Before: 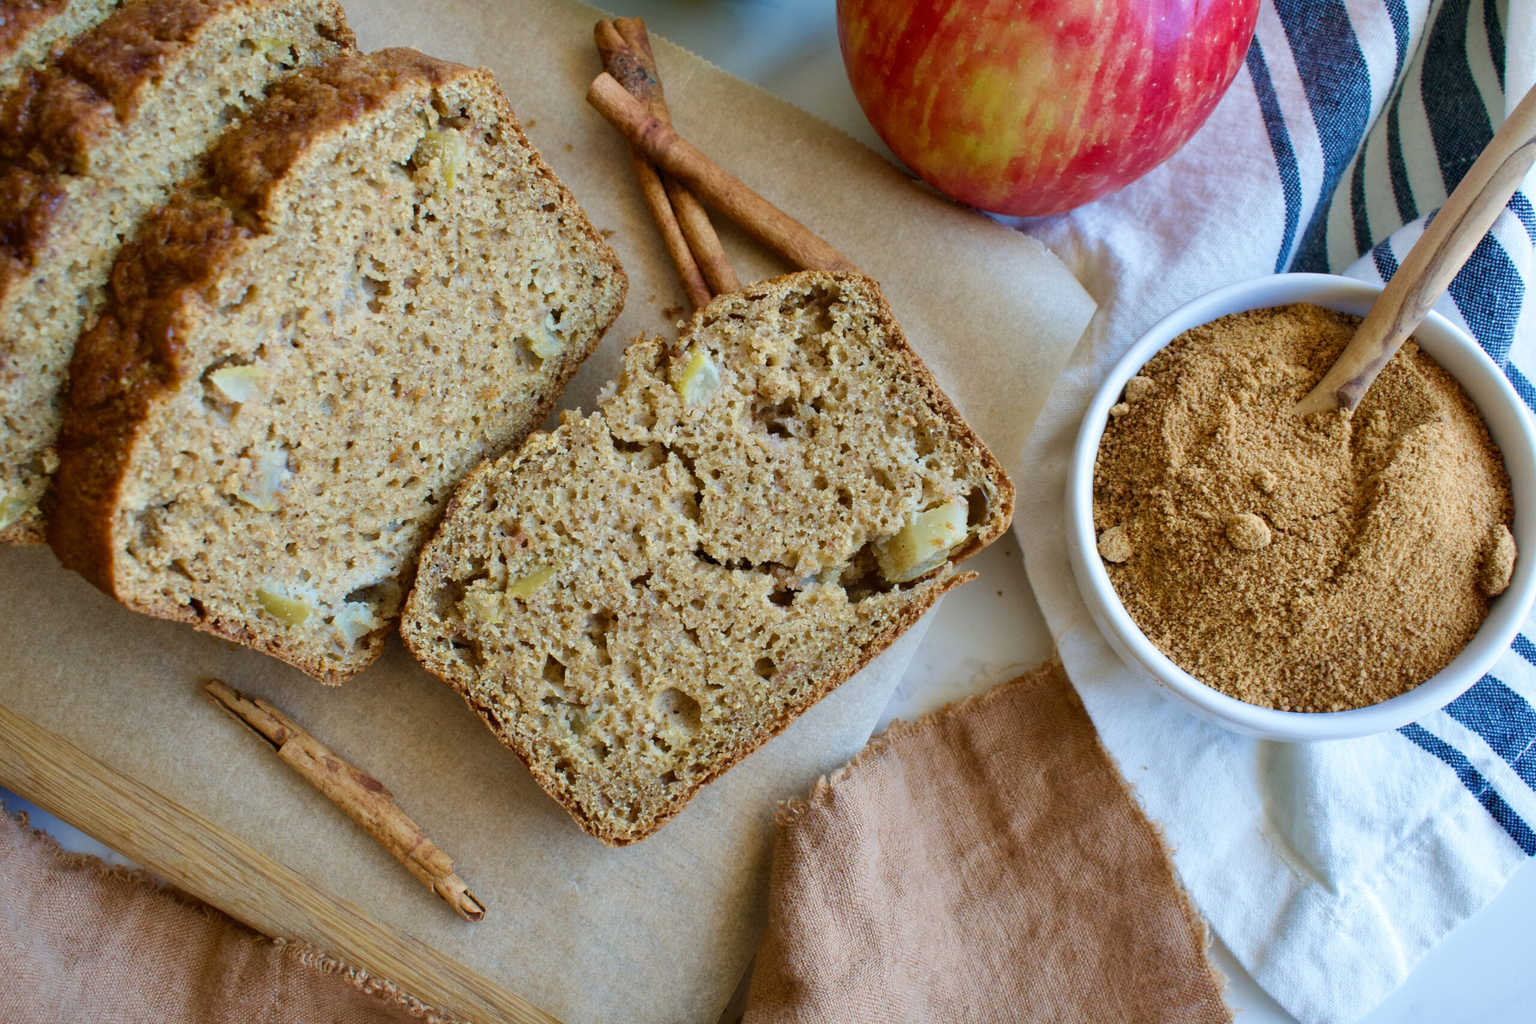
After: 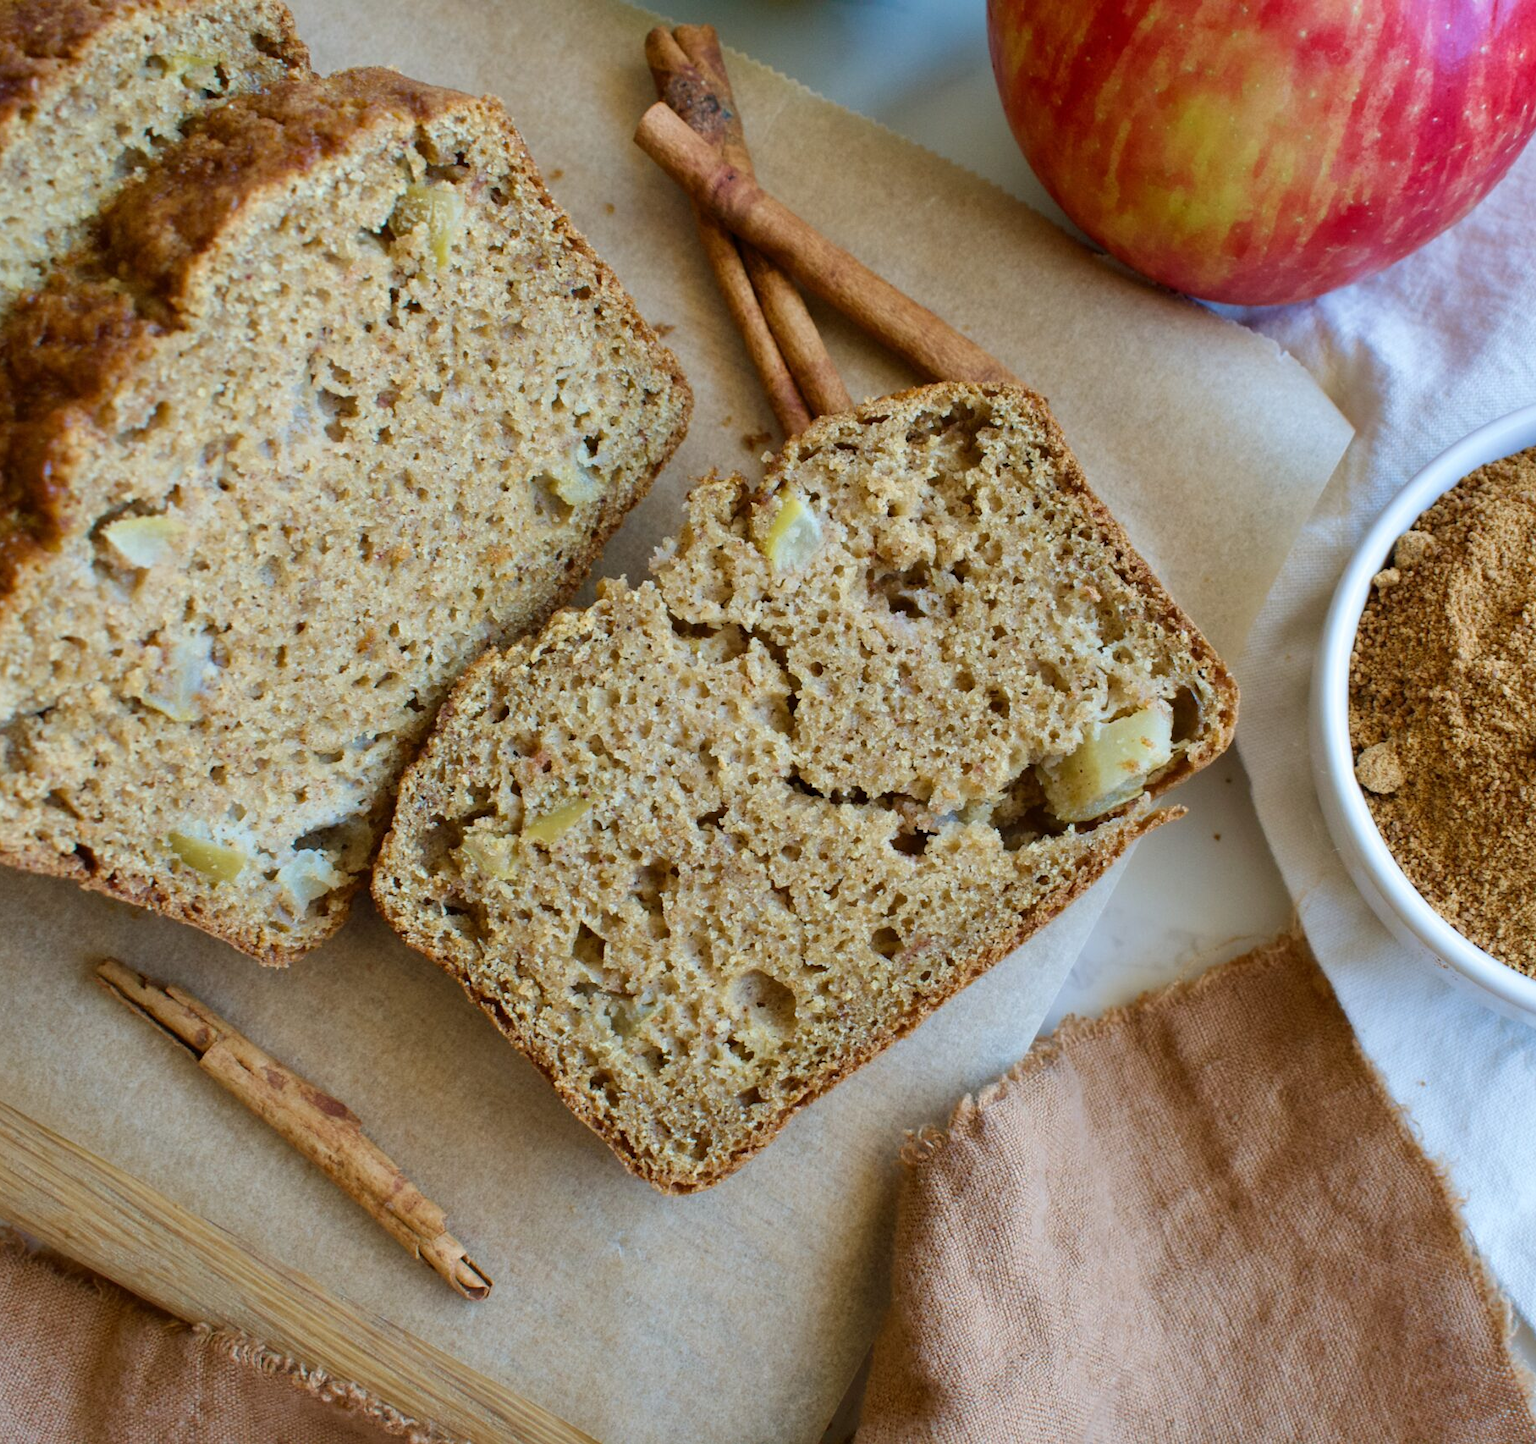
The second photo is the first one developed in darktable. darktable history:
crop and rotate: left 8.945%, right 20.118%
